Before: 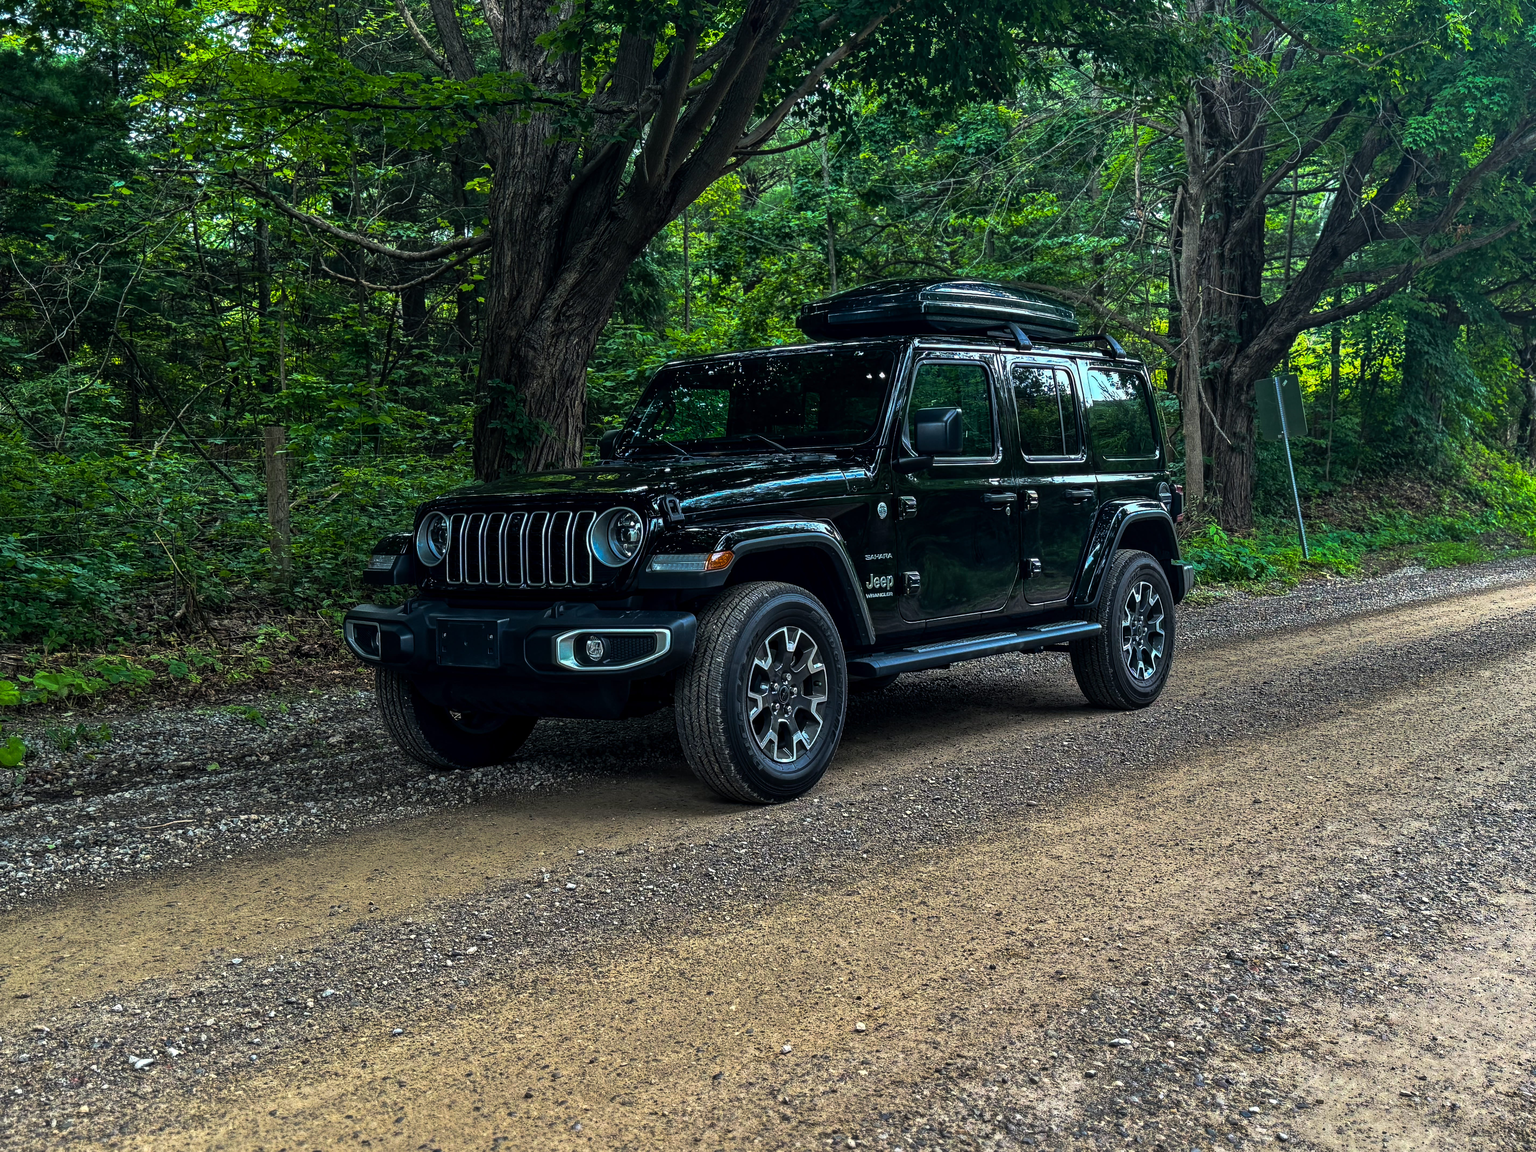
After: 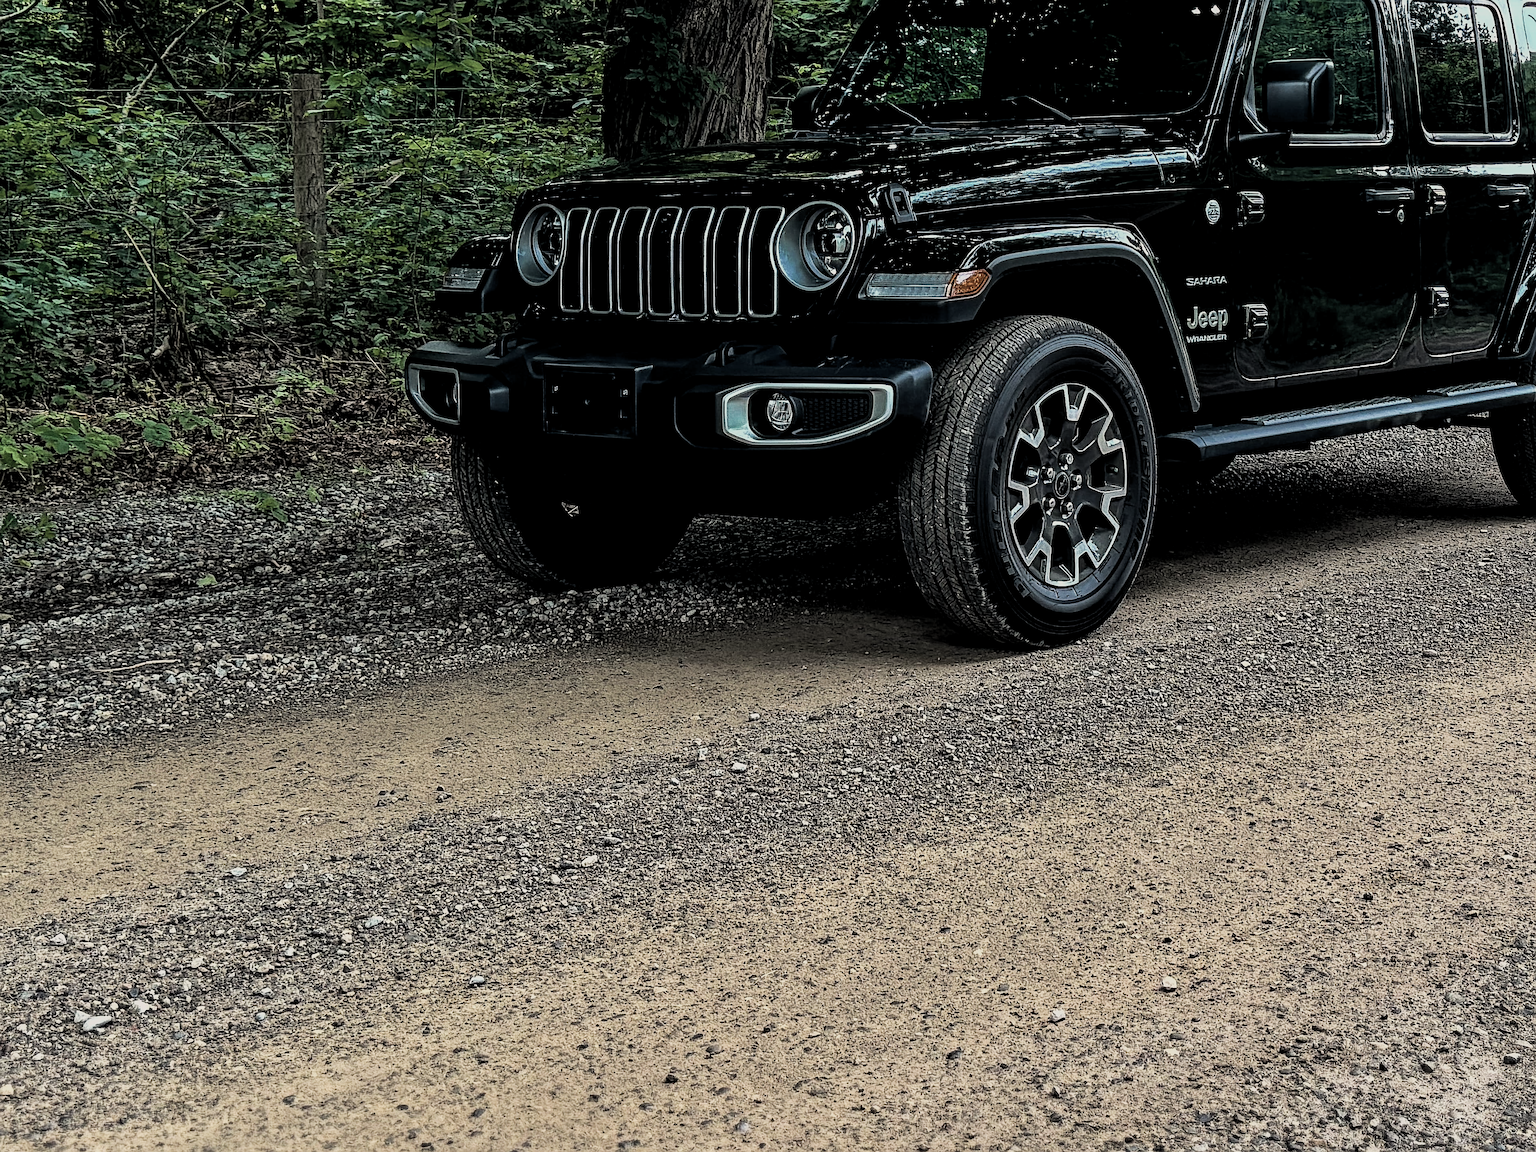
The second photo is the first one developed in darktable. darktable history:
sharpen: on, module defaults
color correction: saturation 0.57
exposure: black level correction 0.001, exposure 0.5 EV, compensate exposure bias true, compensate highlight preservation false
haze removal: compatibility mode true, adaptive false
levels: levels [0.016, 0.5, 0.996]
white balance: red 1.045, blue 0.932
filmic rgb: black relative exposure -7.32 EV, white relative exposure 5.09 EV, hardness 3.2
crop and rotate: angle -0.82°, left 3.85%, top 31.828%, right 27.992%
